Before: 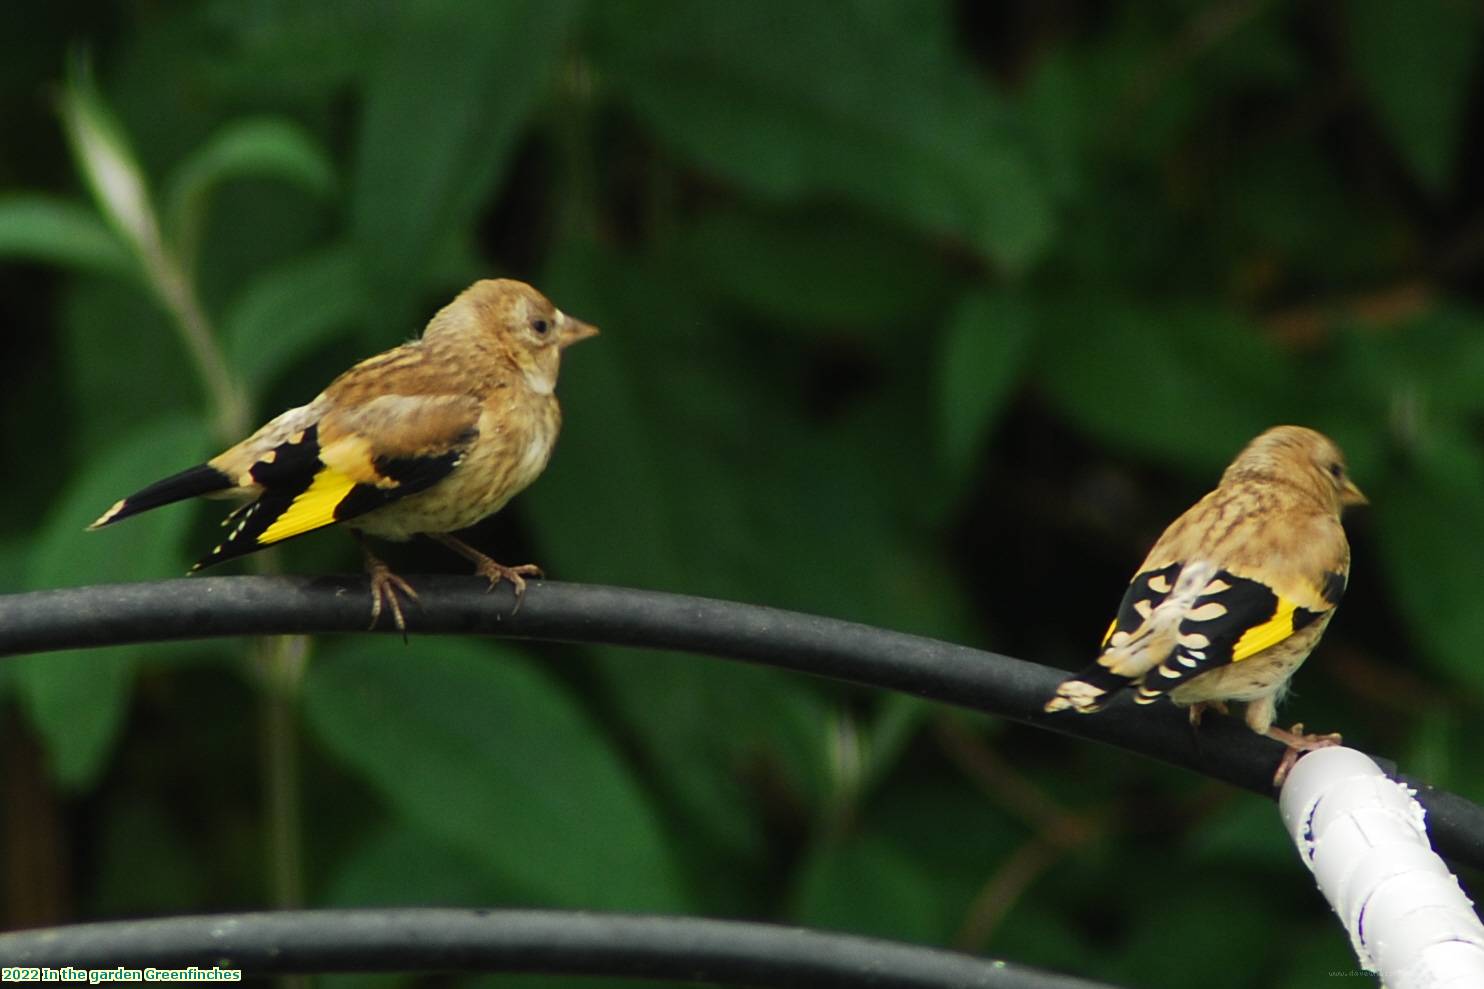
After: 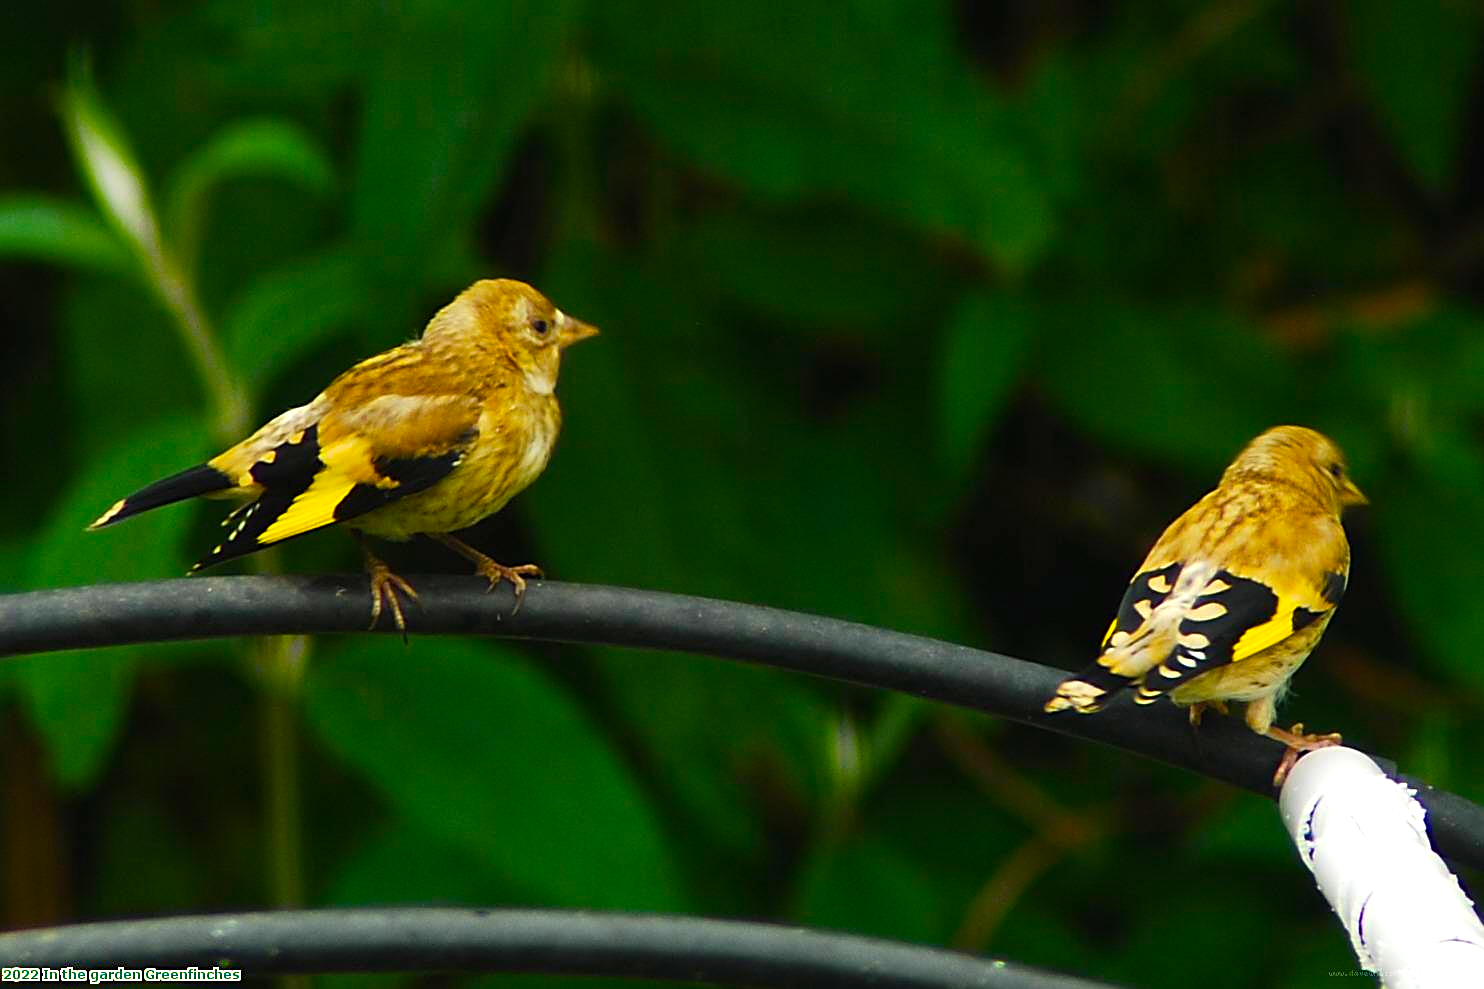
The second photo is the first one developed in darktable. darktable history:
color balance rgb: perceptual saturation grading › global saturation 36.592%, perceptual saturation grading › shadows 35.527%, perceptual brilliance grading › highlights 8.287%, perceptual brilliance grading › mid-tones 3.333%, perceptual brilliance grading › shadows 2.493%, global vibrance 20%
sharpen: on, module defaults
